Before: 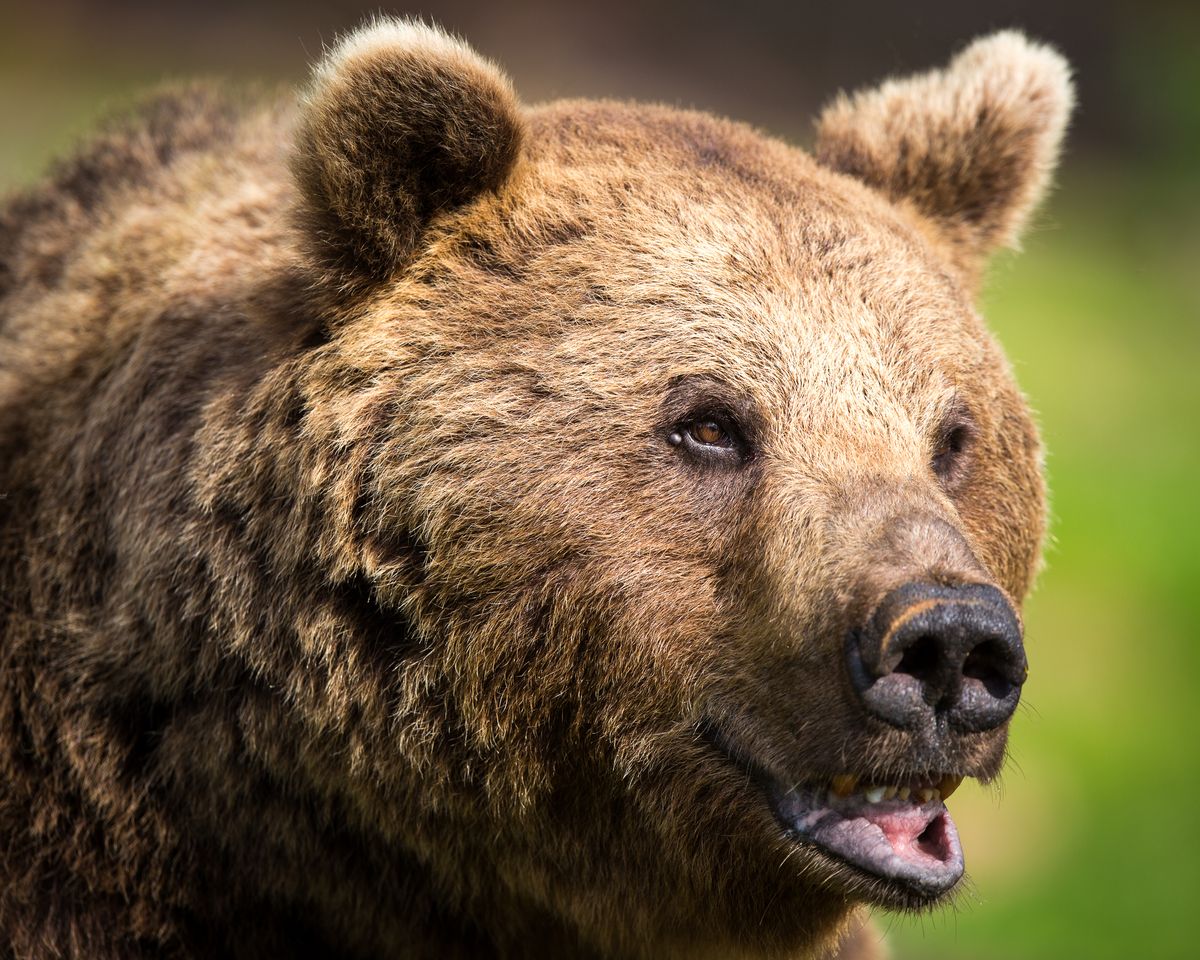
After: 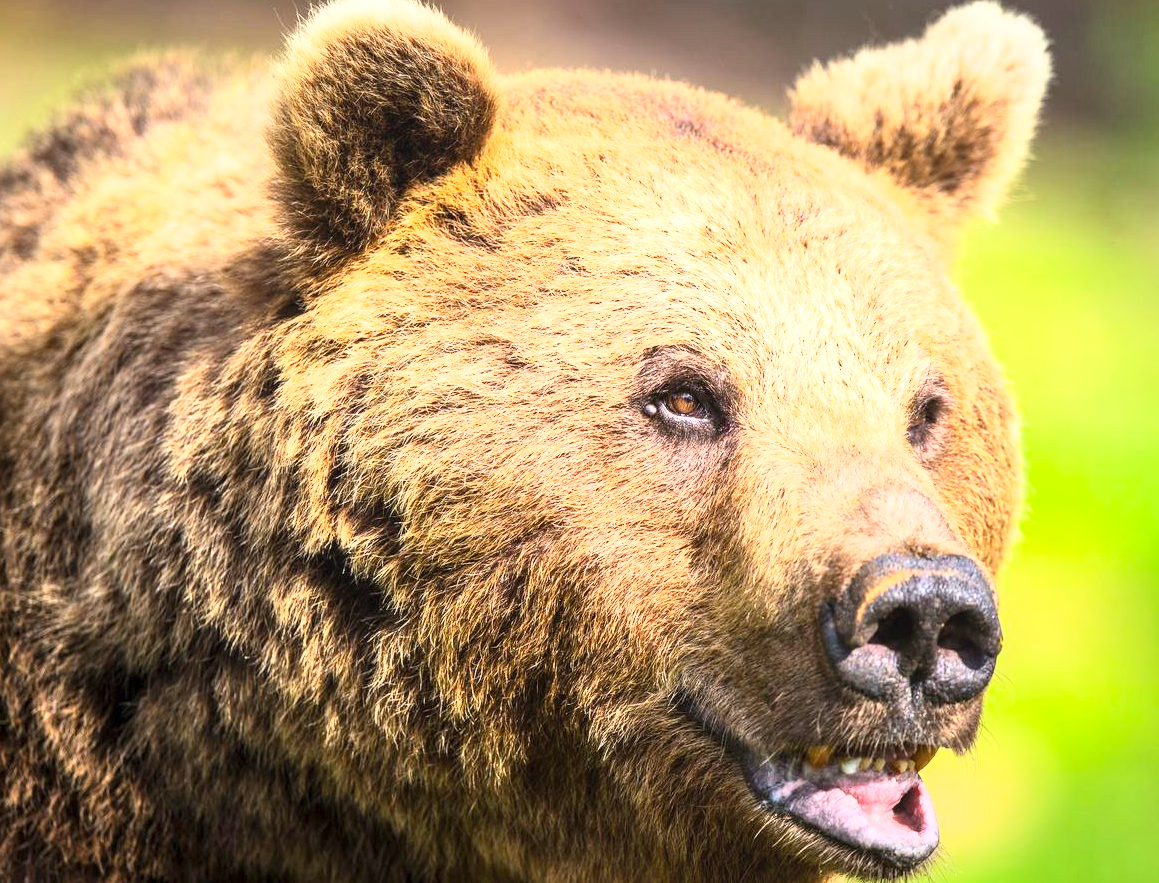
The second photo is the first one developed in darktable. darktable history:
exposure: exposure 0.611 EV, compensate highlight preservation false
contrast brightness saturation: contrast 0.205, brightness 0.16, saturation 0.216
crop: left 2.107%, top 3.124%, right 1.247%, bottom 4.859%
base curve: curves: ch0 [(0, 0) (0.557, 0.834) (1, 1)]
local contrast: detail 114%
